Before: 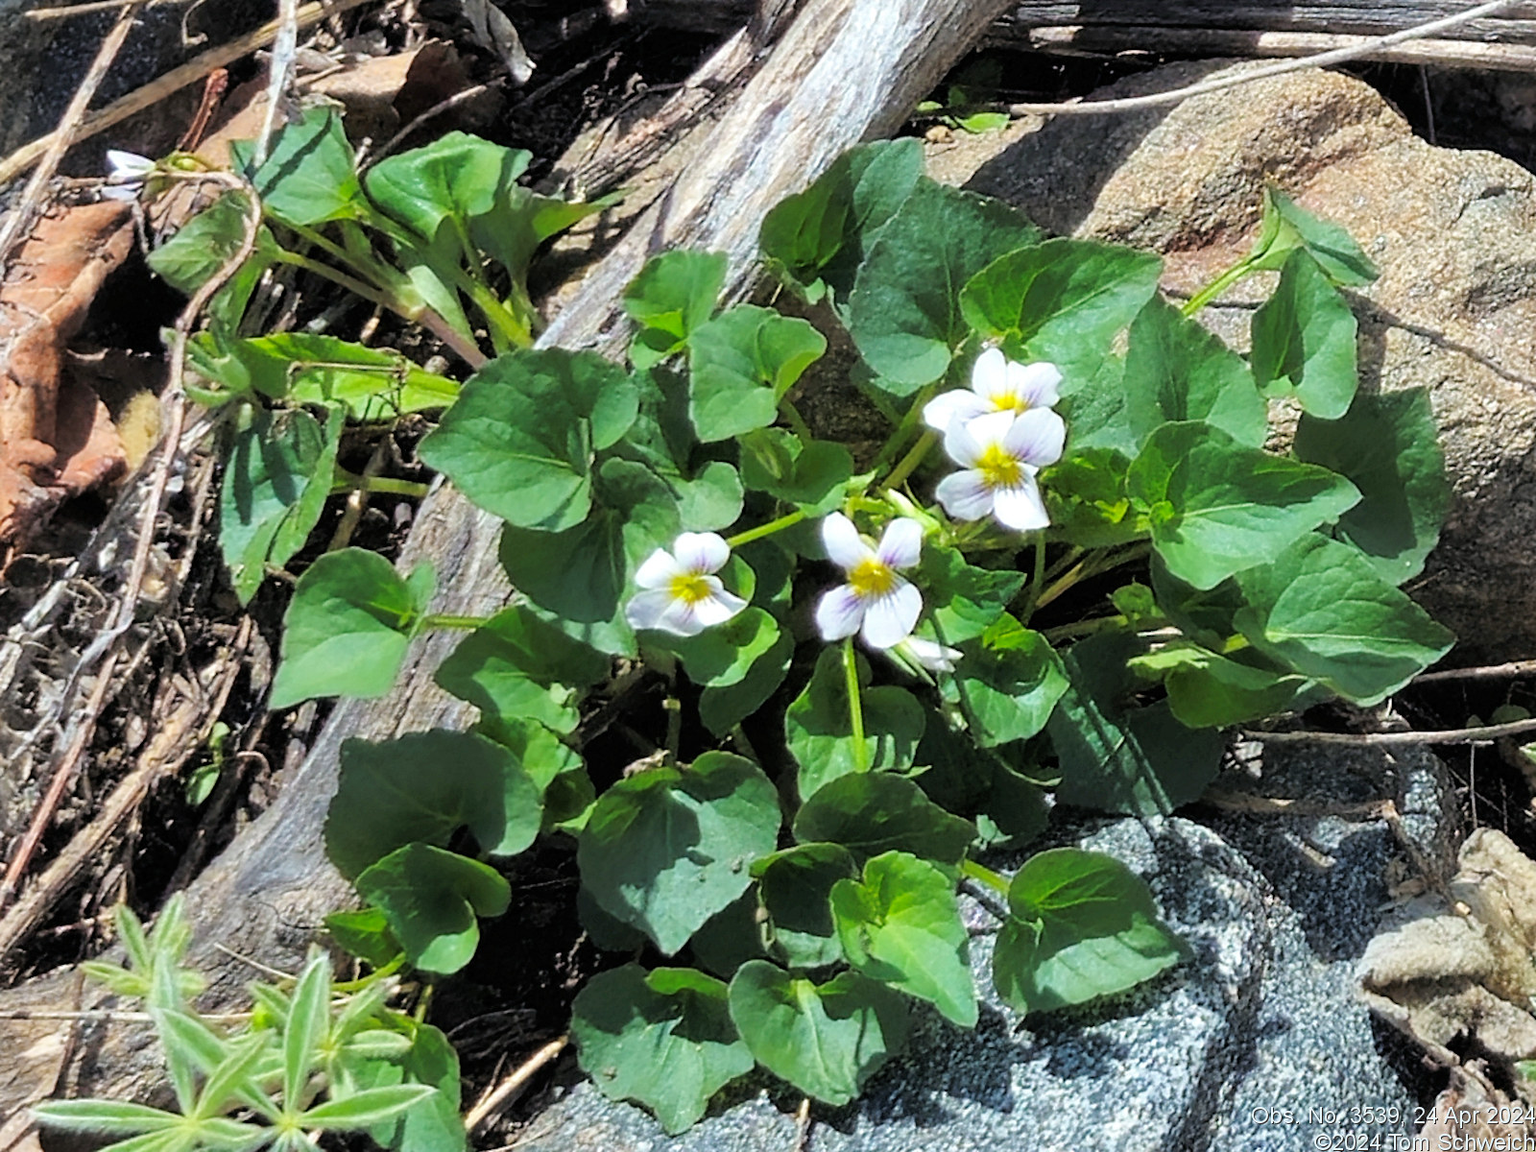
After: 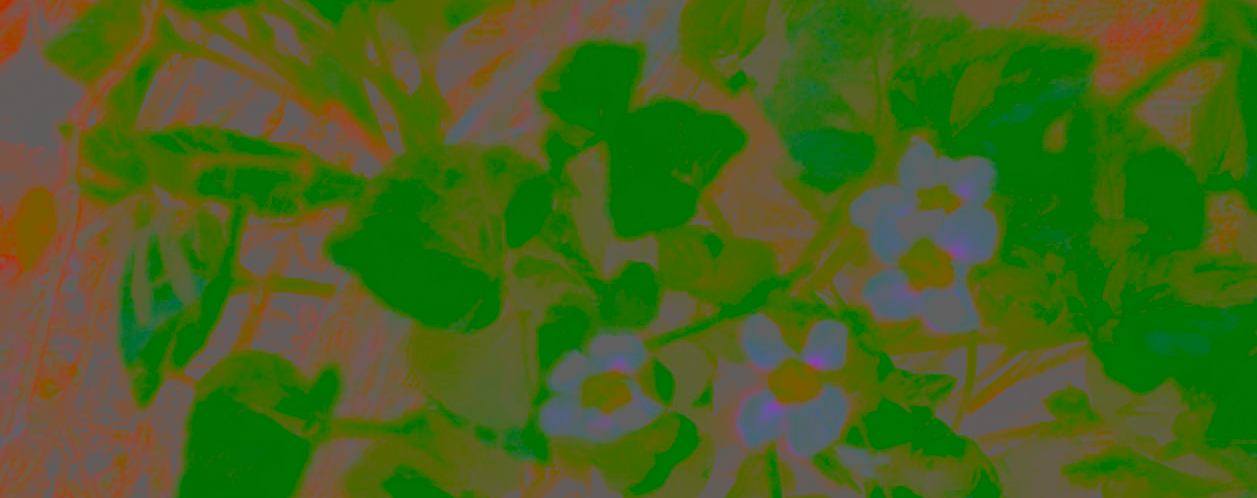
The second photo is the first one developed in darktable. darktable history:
rgb levels: mode RGB, independent channels, levels [[0, 0.5, 1], [0, 0.521, 1], [0, 0.536, 1]]
contrast brightness saturation: contrast -0.99, brightness -0.17, saturation 0.75
levels: levels [0.055, 0.477, 0.9]
crop: left 7.036%, top 18.398%, right 14.379%, bottom 40.043%
